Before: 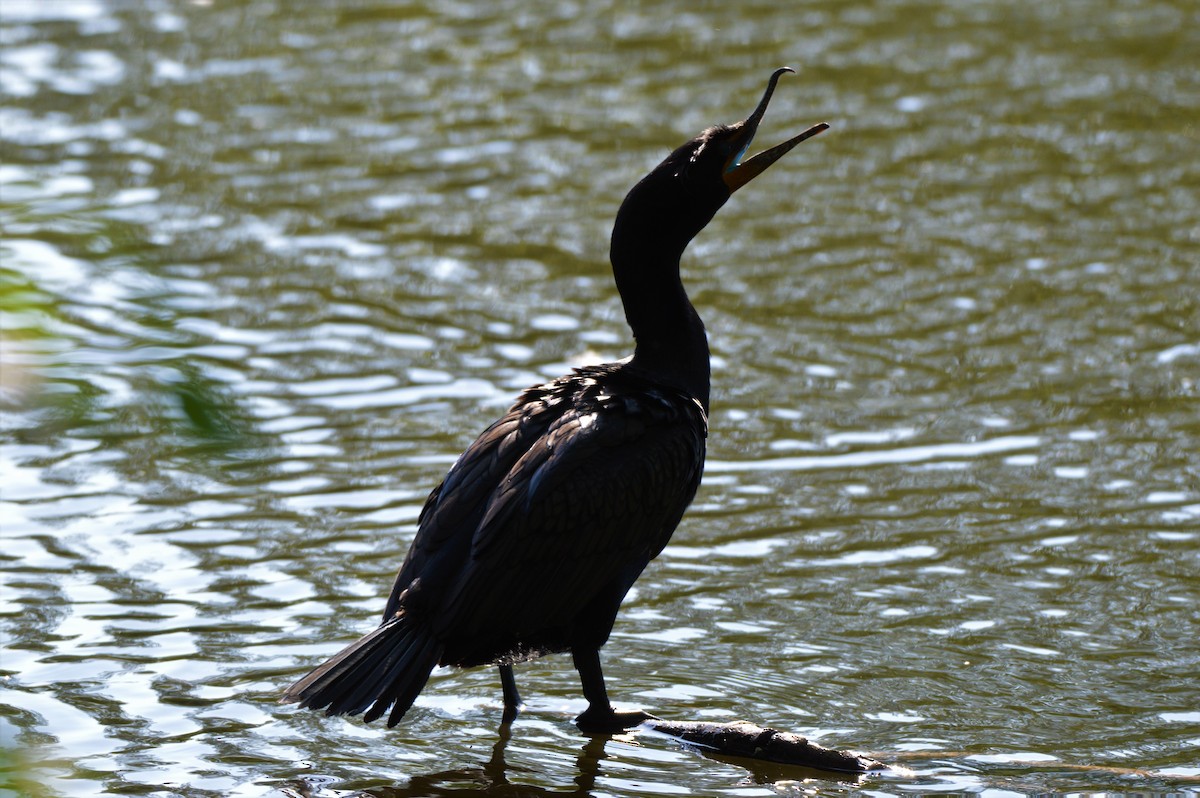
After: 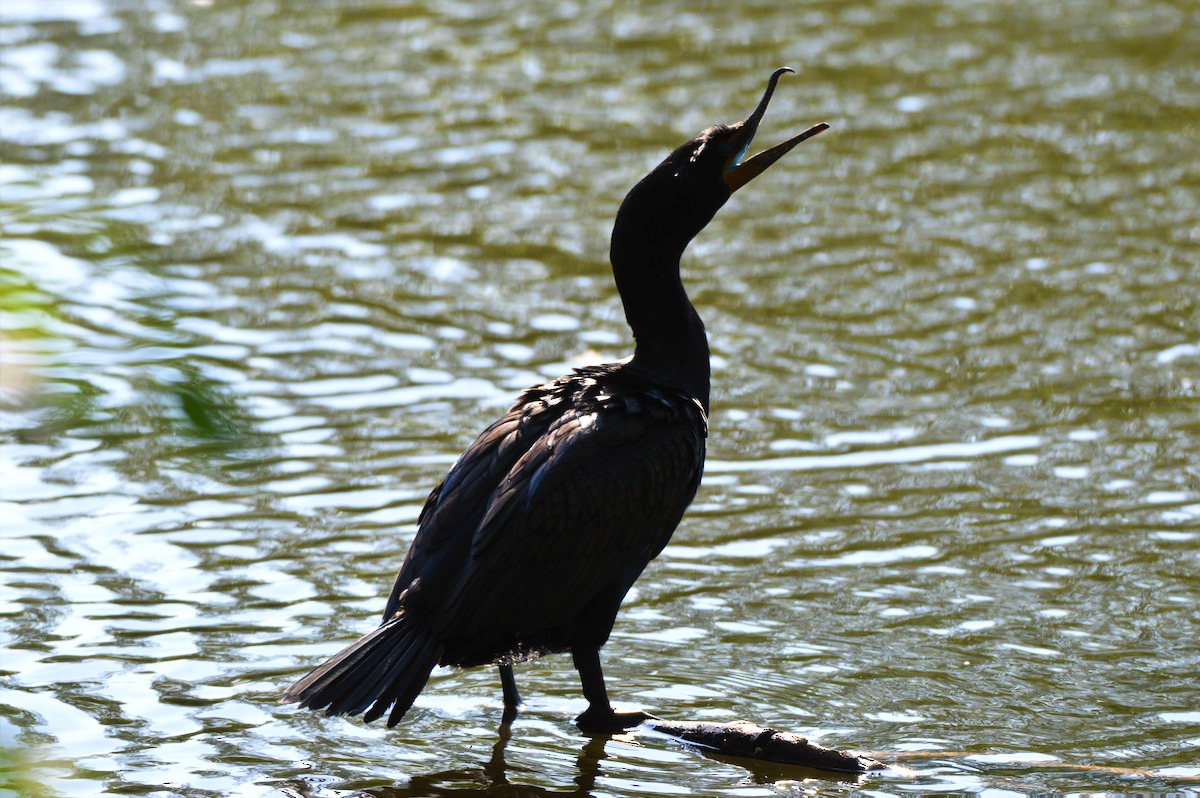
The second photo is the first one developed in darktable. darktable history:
contrast brightness saturation: contrast 0.203, brightness 0.15, saturation 0.15
